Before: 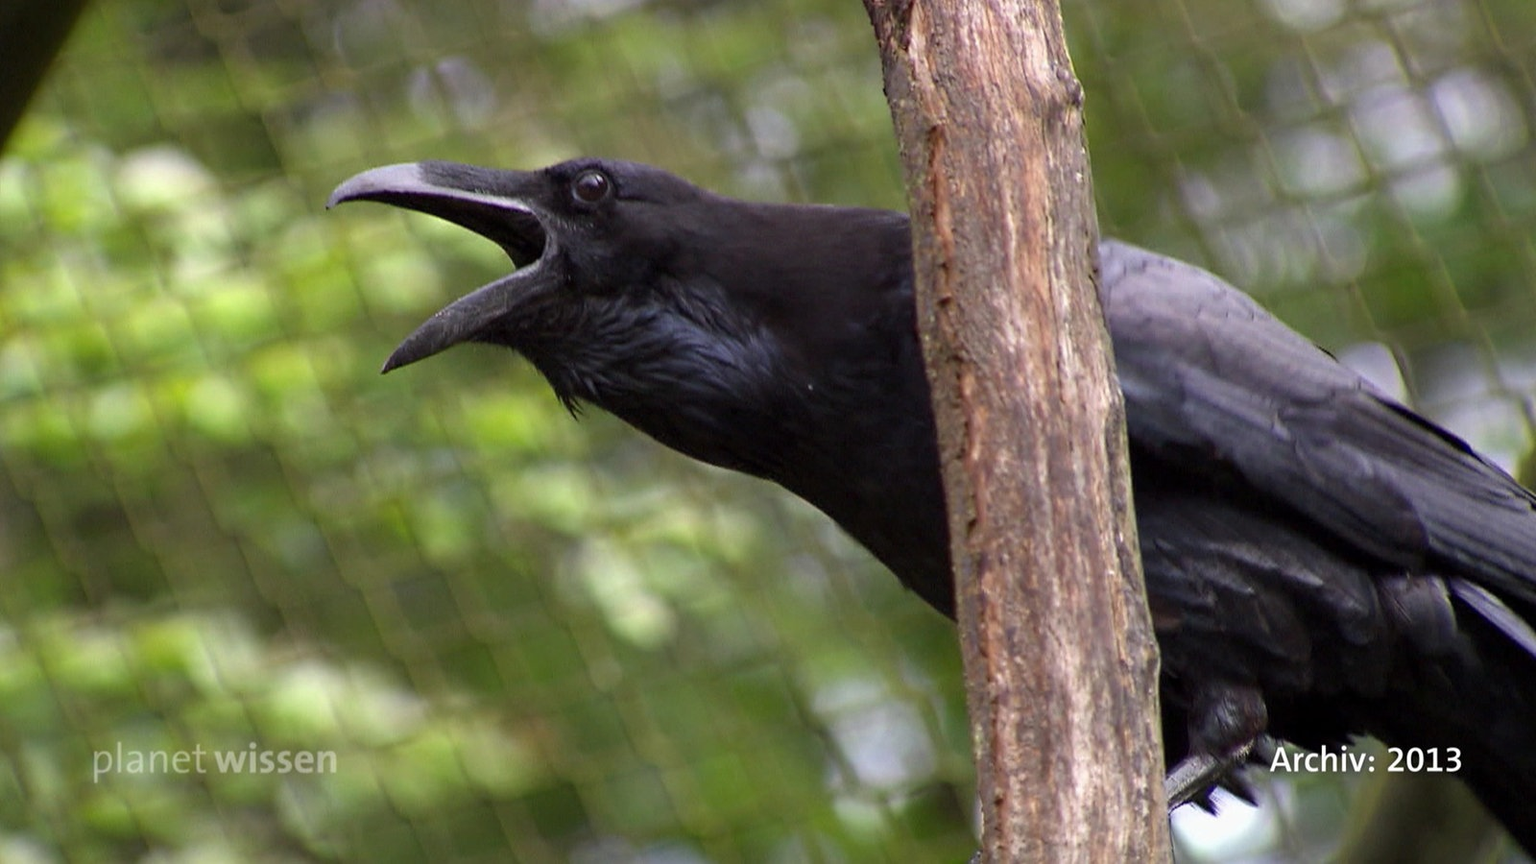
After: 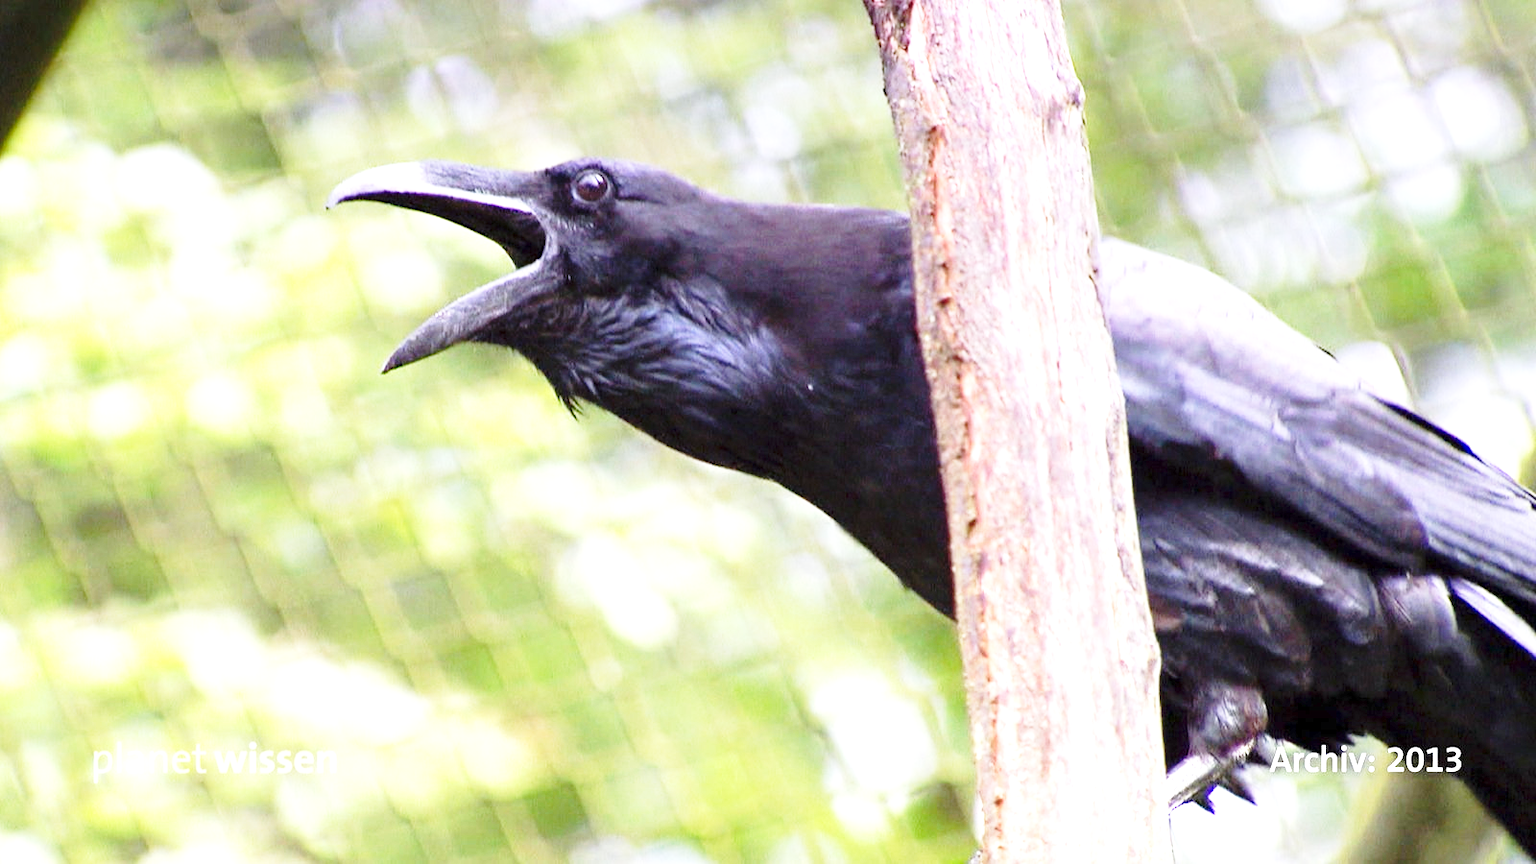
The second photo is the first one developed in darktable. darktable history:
graduated density: hue 238.83°, saturation 50%
base curve: curves: ch0 [(0, 0) (0.028, 0.03) (0.121, 0.232) (0.46, 0.748) (0.859, 0.968) (1, 1)], preserve colors none
exposure: exposure 2.207 EV, compensate highlight preservation false
